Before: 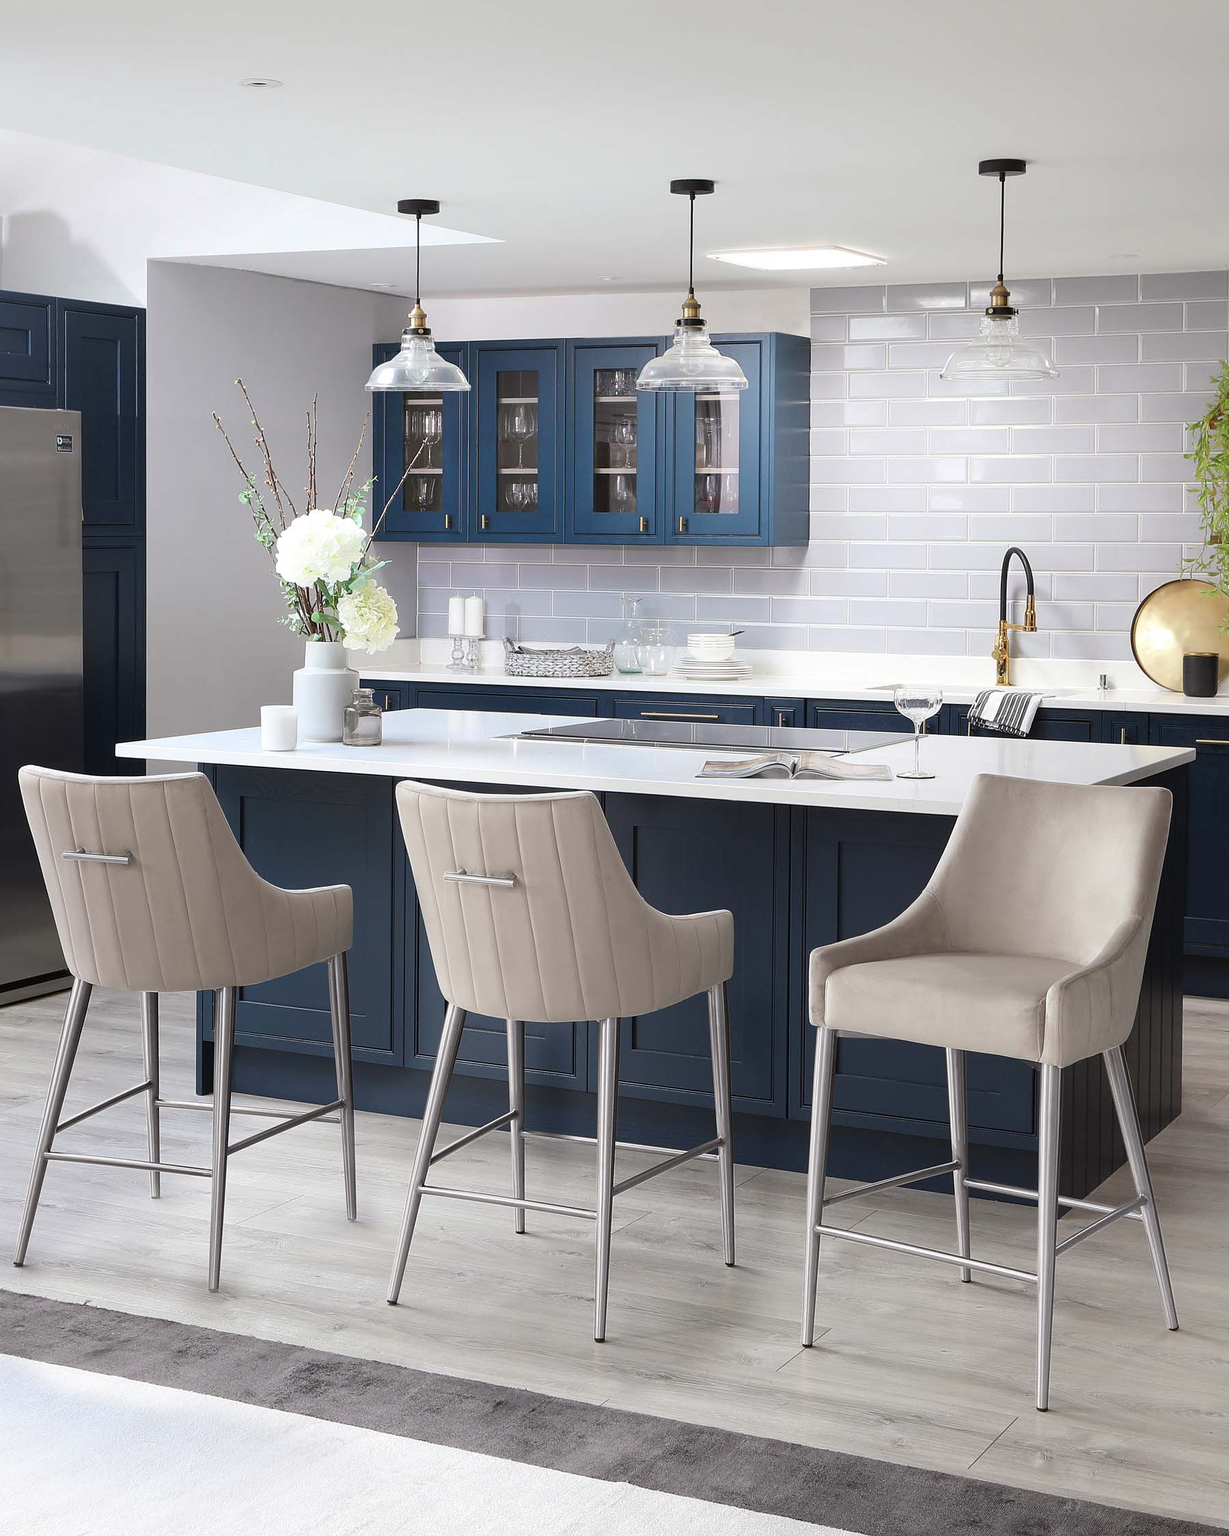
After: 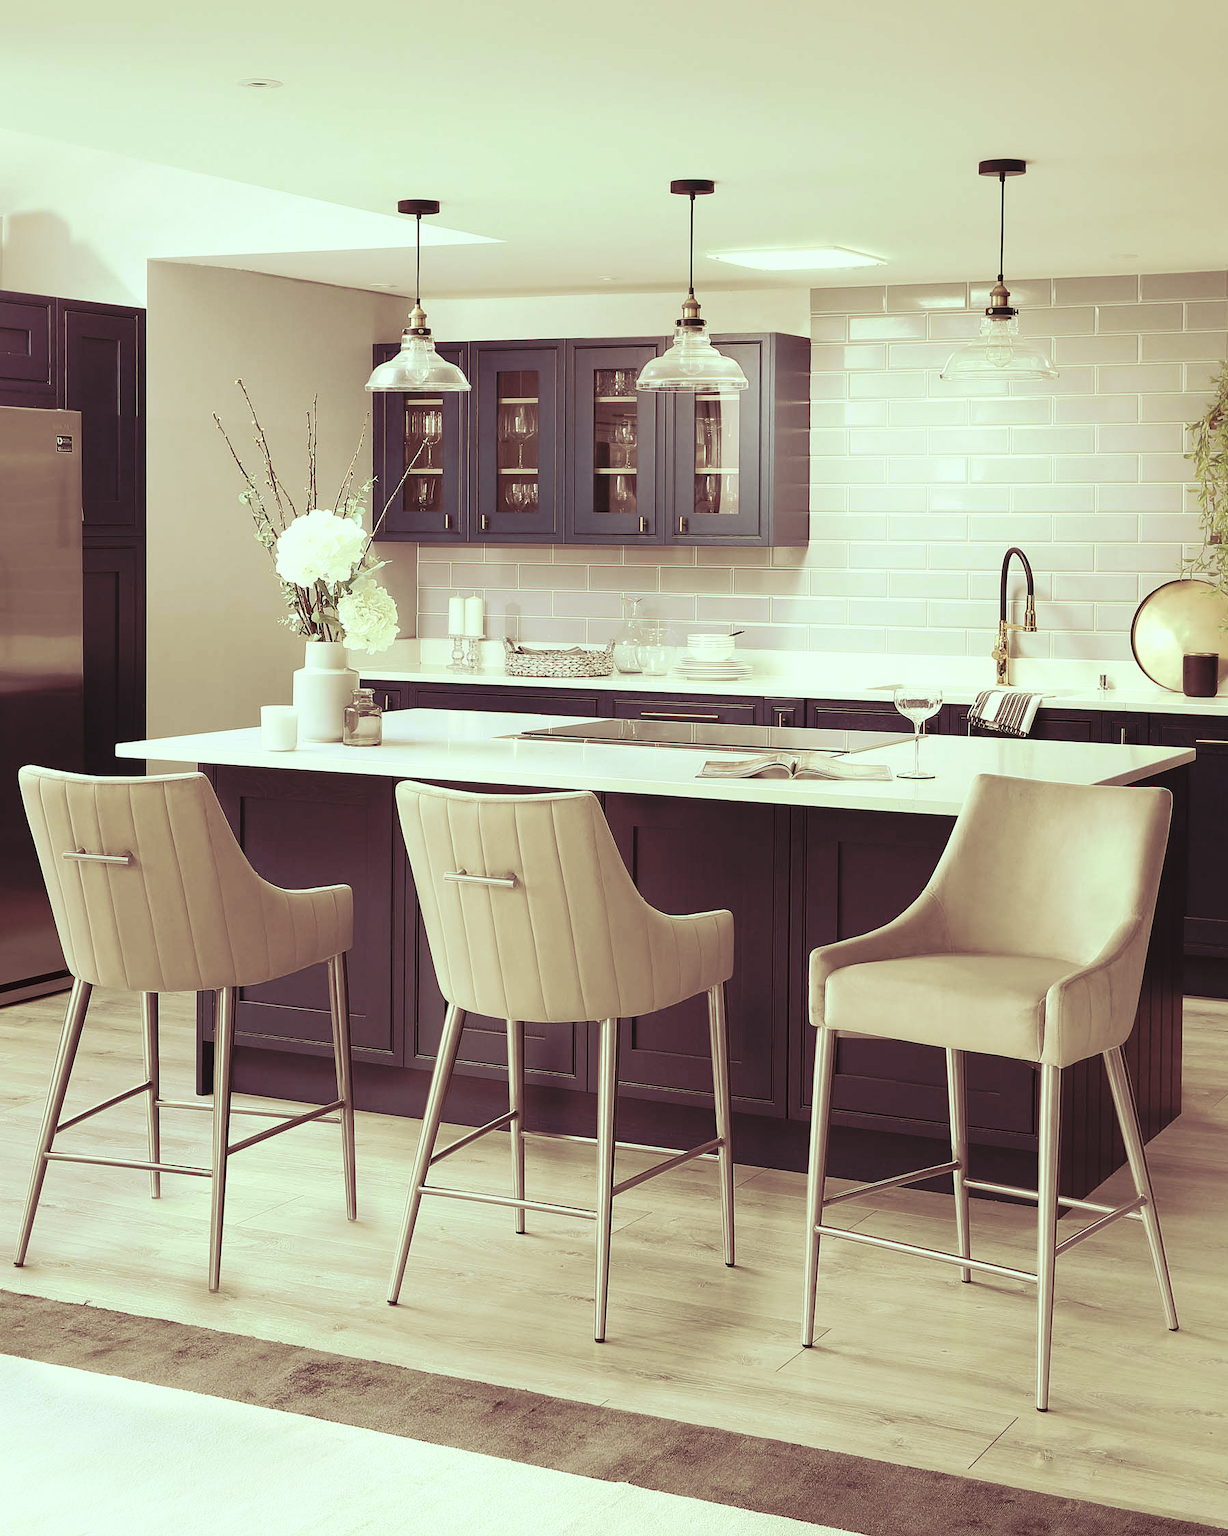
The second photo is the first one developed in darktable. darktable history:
tone curve: curves: ch0 [(0, 0) (0.003, 0.009) (0.011, 0.019) (0.025, 0.034) (0.044, 0.057) (0.069, 0.082) (0.1, 0.104) (0.136, 0.131) (0.177, 0.165) (0.224, 0.212) (0.277, 0.279) (0.335, 0.342) (0.399, 0.401) (0.468, 0.477) (0.543, 0.572) (0.623, 0.675) (0.709, 0.772) (0.801, 0.85) (0.898, 0.942) (1, 1)], preserve colors none
color look up table: target L [98.2, 97.33, 85.23, 87.74, 77.54, 74.15, 68.08, 64.62, 56.73, 56.38, 28.77, 200.87, 97.03, 89.61, 85.86, 82.93, 82.19, 76.54, 72.1, 64.43, 56.74, 41.03, 31.9, 38.75, 21.14, 96.96, 89.46, 77.3, 81.76, 69.75, 72.74, 63.98, 57.87, 67.44, 52.44, 35.95, 40.56, 47.05, 53.24, 28.8, 11.95, 87.13, 89.25, 75.84, 75.68, 76.75, 59.44, 32, 4.231], target a [-29.02, -31.21, -17.82, -25.15, -9.535, -38.97, -32, -9.307, -23.45, -0.803, -8.037, 0, -19.82, 4.579, 1.265, 8.558, 4.382, 24.87, 21.23, 43.37, 6.511, 41.04, 14.77, 35.24, 22.23, -19.29, 5.903, -5.442, 16.61, -0.76, 39.67, 10.66, 1.963, 52.28, 30.39, 14.6, 22.11, 2.735, 28, 27, 16.19, -23.46, -5.418, -34.96, -30.82, -18.57, -16.58, 7.215, 1.904], target b [46.96, 67.51, 9.963, 44.41, 48.21, 19.03, 40.49, 19.93, 27.02, 33.4, 6.586, -0.001, 27.92, 9.941, 37.95, 26.19, 51.82, 11.68, 31.44, 19.77, 19.75, 5.64, 18.36, 18.37, 9.307, 13.05, -18.22, 17.05, -15.89, -2.085, -14, 7.715, 13.29, -37.87, -9.749, 7.334, -3.621, -17.81, -51.65, -9.824, 0.641, -22.82, -19.74, 4.585, -7.047, -28.32, 6.11, -5.572, 0.045], num patches 49
